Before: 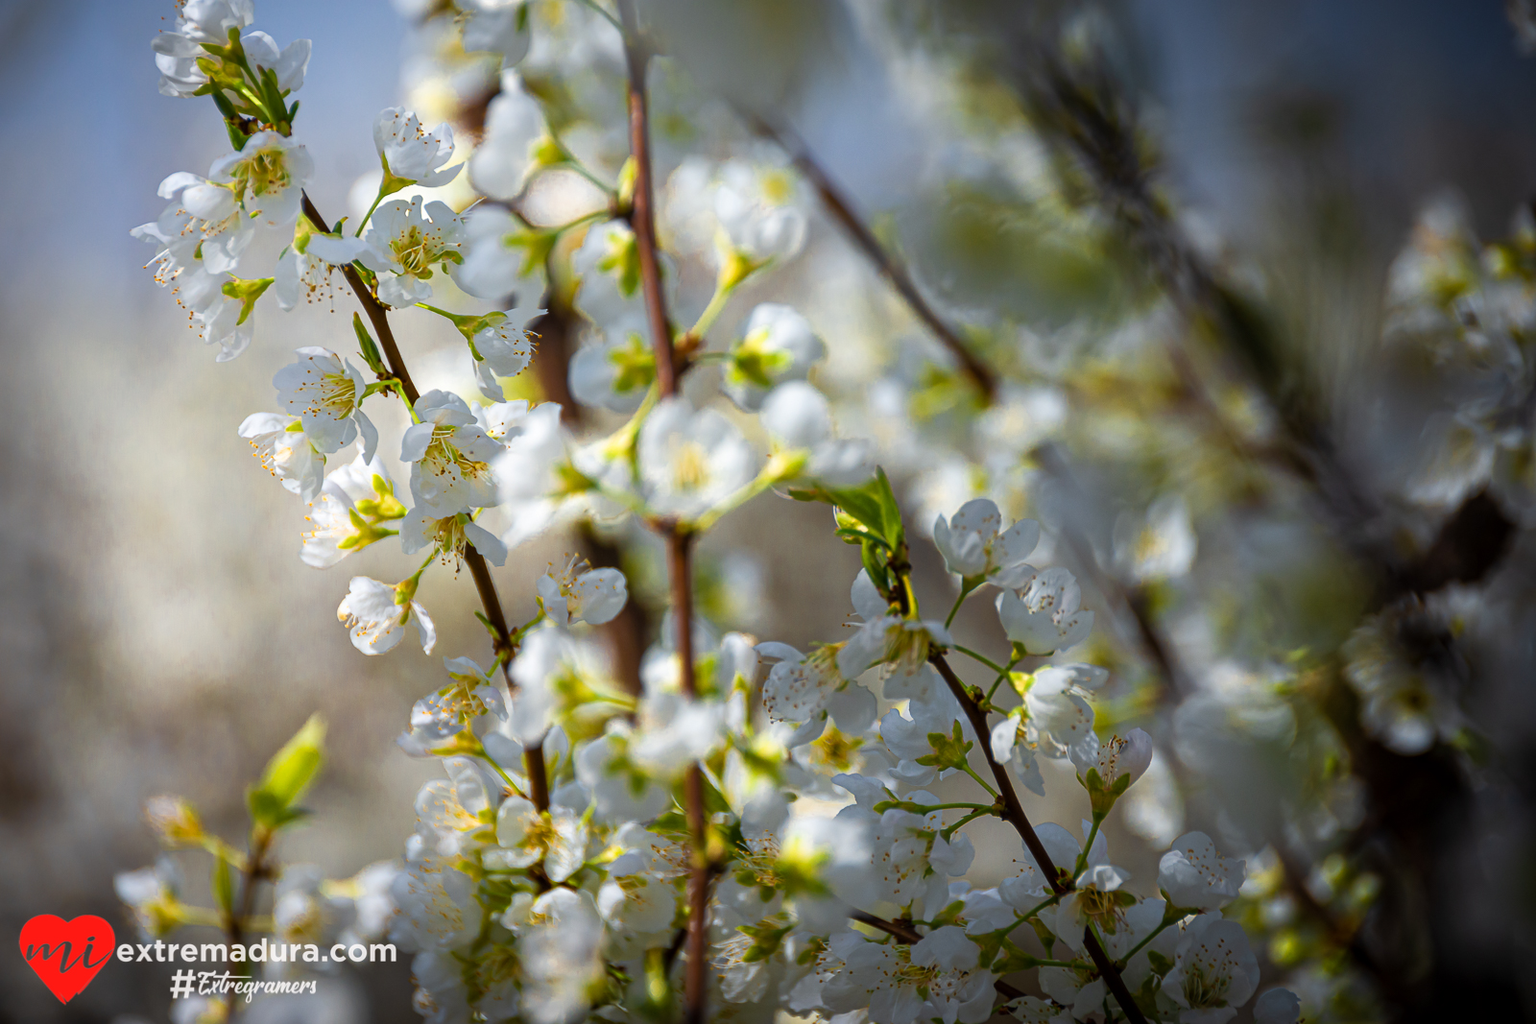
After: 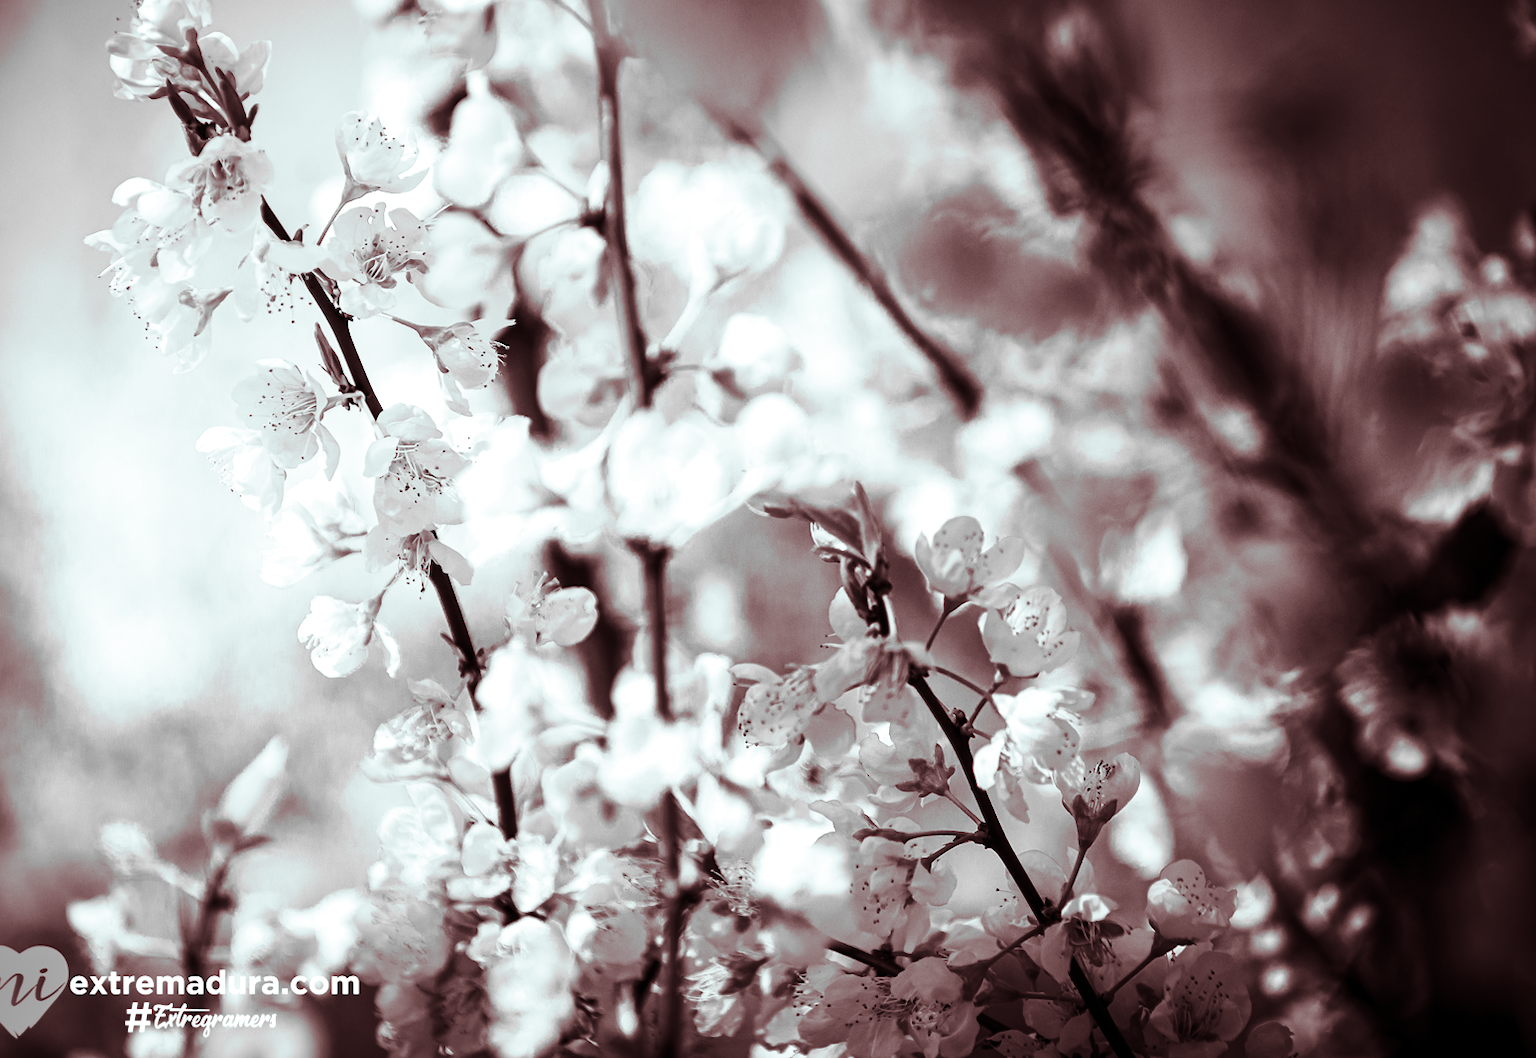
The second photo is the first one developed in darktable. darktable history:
crop and rotate: left 3.238%
graduated density: density 0.38 EV, hardness 21%, rotation -6.11°, saturation 32%
color correction: highlights a* 1.12, highlights b* 24.26, shadows a* 15.58, shadows b* 24.26
split-toning: highlights › hue 180°
monochrome: on, module defaults
tone equalizer: -8 EV -0.75 EV, -7 EV -0.7 EV, -6 EV -0.6 EV, -5 EV -0.4 EV, -3 EV 0.4 EV, -2 EV 0.6 EV, -1 EV 0.7 EV, +0 EV 0.75 EV, edges refinement/feathering 500, mask exposure compensation -1.57 EV, preserve details no
base curve: curves: ch0 [(0, 0) (0.028, 0.03) (0.121, 0.232) (0.46, 0.748) (0.859, 0.968) (1, 1)], preserve colors none
